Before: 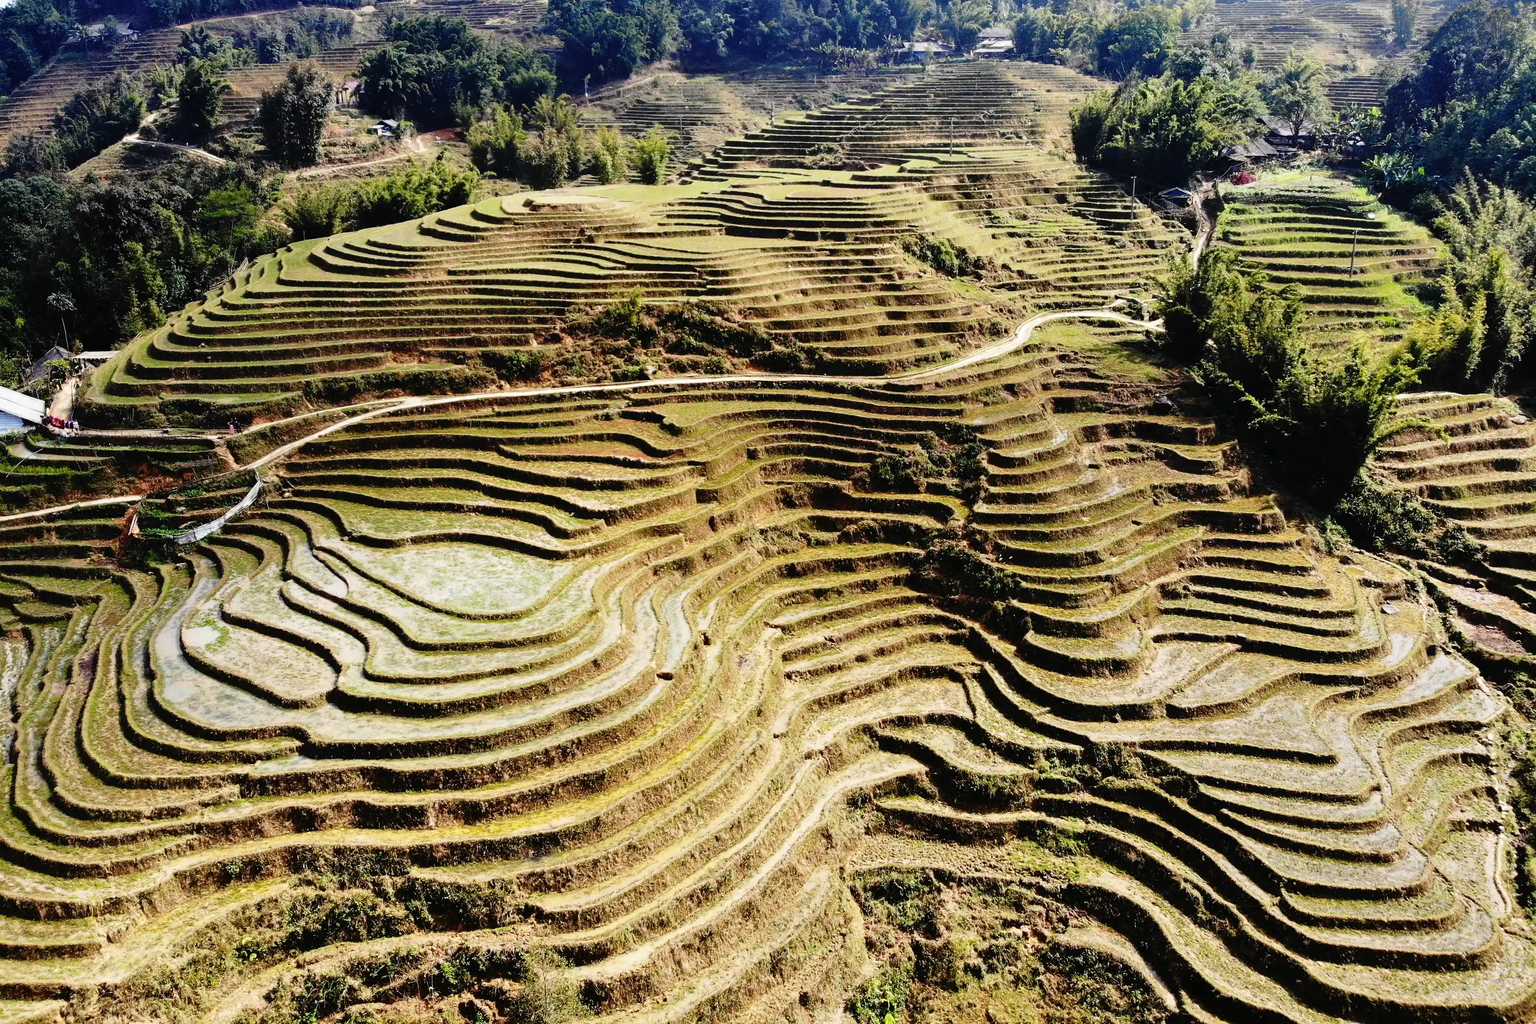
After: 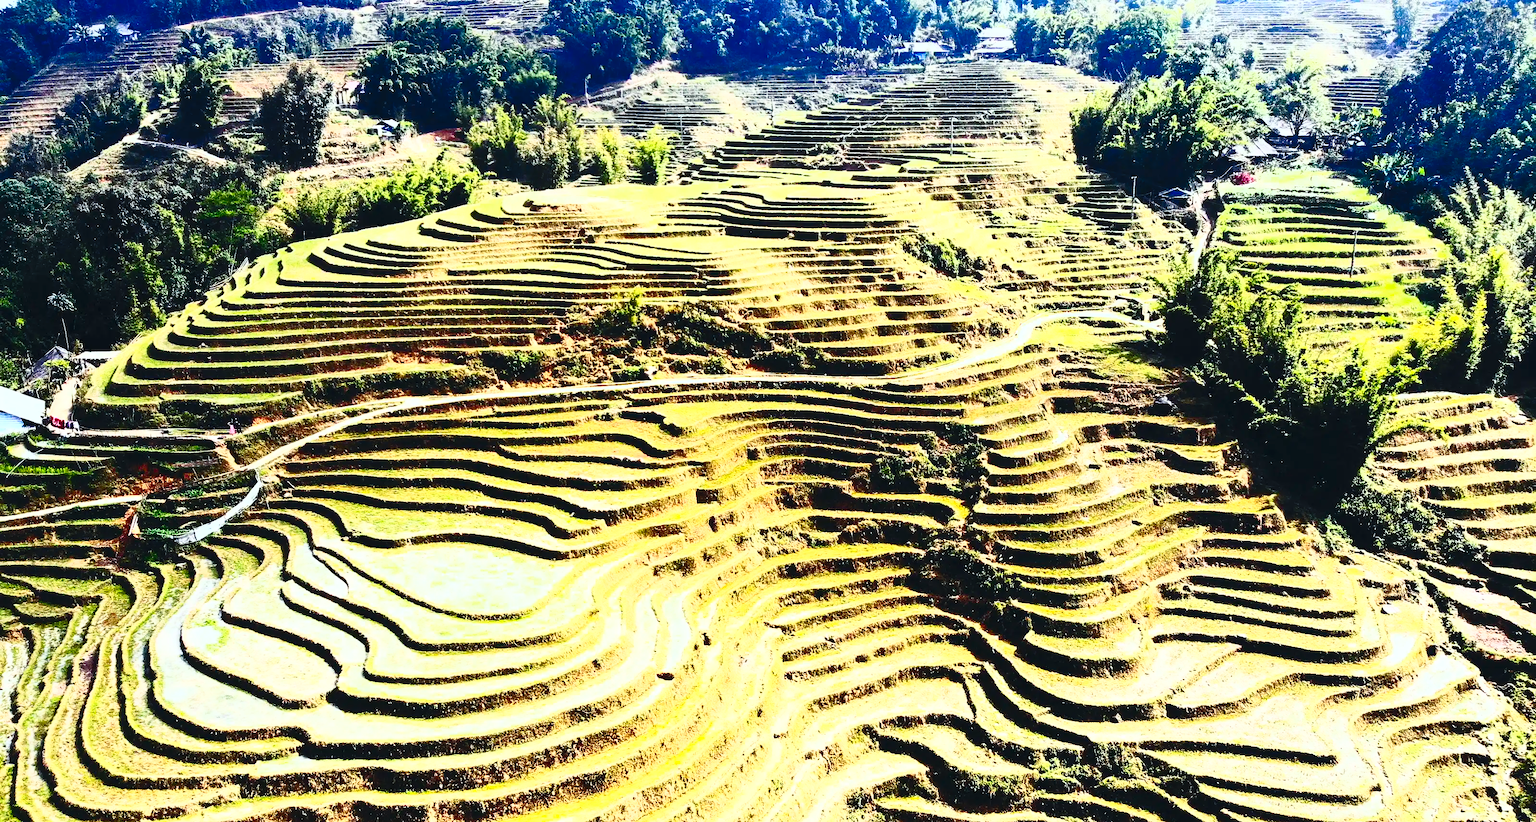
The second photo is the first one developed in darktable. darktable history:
color correction: highlights a* 0.207, highlights b* 2.7, shadows a* -0.874, shadows b* -4.78
crop: bottom 19.644%
contrast brightness saturation: contrast 0.83, brightness 0.59, saturation 0.59
tone curve: curves: ch0 [(0, 0) (0.003, 0.003) (0.011, 0.012) (0.025, 0.026) (0.044, 0.047) (0.069, 0.073) (0.1, 0.105) (0.136, 0.143) (0.177, 0.187) (0.224, 0.237) (0.277, 0.293) (0.335, 0.354) (0.399, 0.422) (0.468, 0.495) (0.543, 0.574) (0.623, 0.659) (0.709, 0.749) (0.801, 0.846) (0.898, 0.932) (1, 1)], preserve colors none
color calibration: illuminant Planckian (black body), adaptation linear Bradford (ICC v4), x 0.364, y 0.367, temperature 4417.56 K, saturation algorithm version 1 (2020)
